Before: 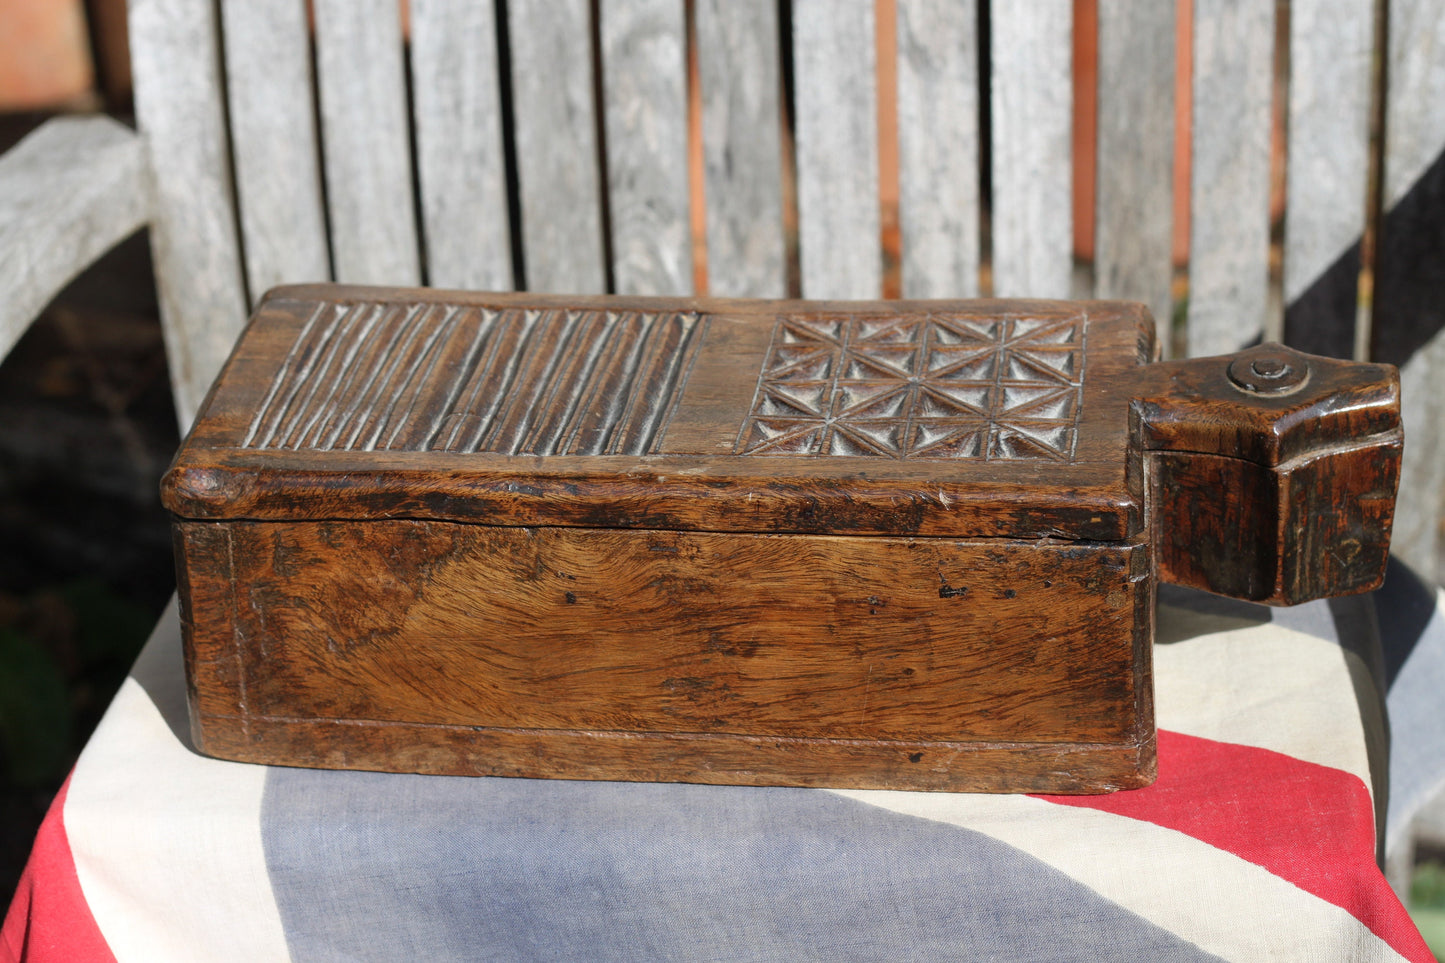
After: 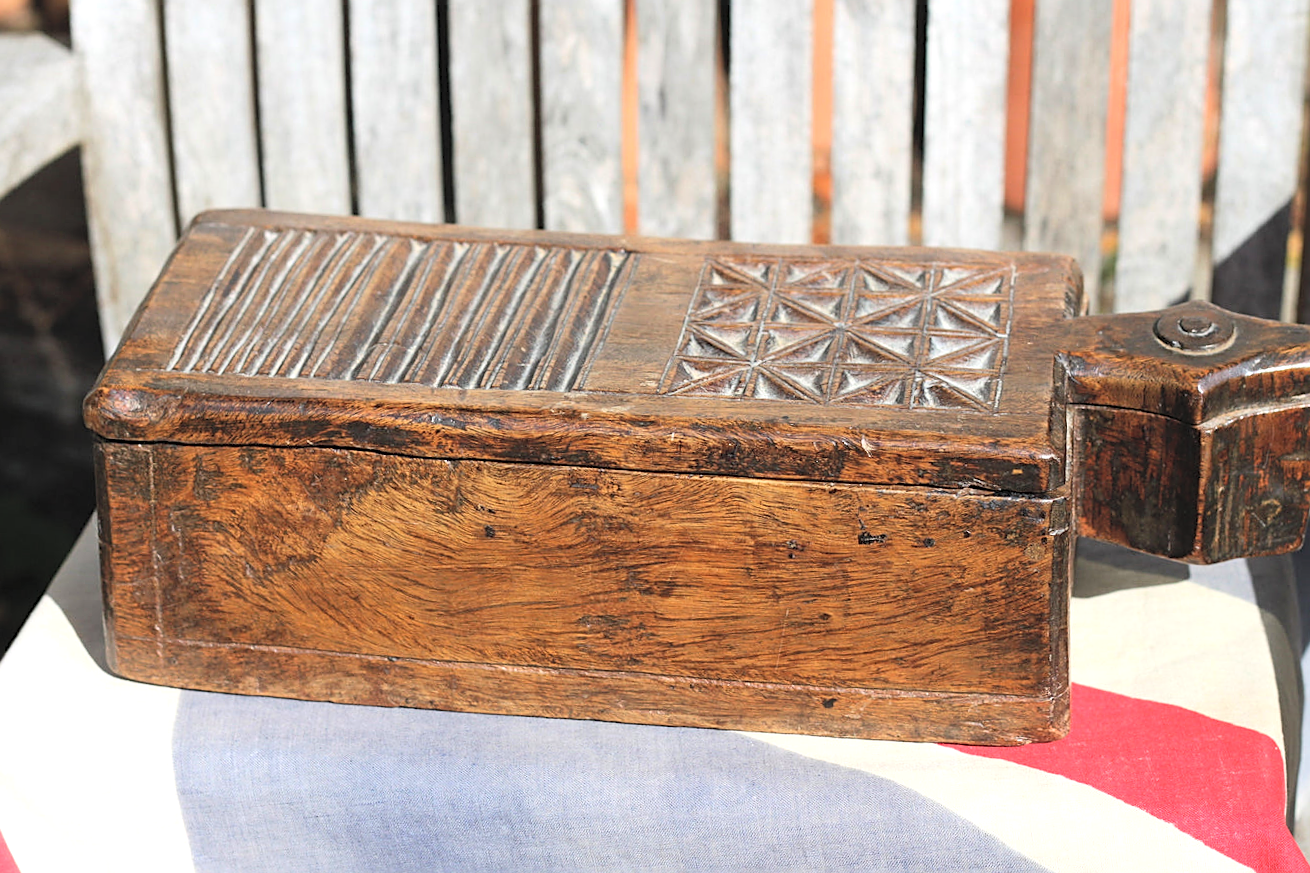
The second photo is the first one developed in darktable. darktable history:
crop and rotate: angle -1.96°, left 3.097%, top 4.154%, right 1.586%, bottom 0.529%
sharpen: on, module defaults
tone equalizer: -8 EV -0.417 EV, -7 EV -0.389 EV, -6 EV -0.333 EV, -5 EV -0.222 EV, -3 EV 0.222 EV, -2 EV 0.333 EV, -1 EV 0.389 EV, +0 EV 0.417 EV, edges refinement/feathering 500, mask exposure compensation -1.57 EV, preserve details no
contrast brightness saturation: contrast 0.1, brightness 0.3, saturation 0.14
